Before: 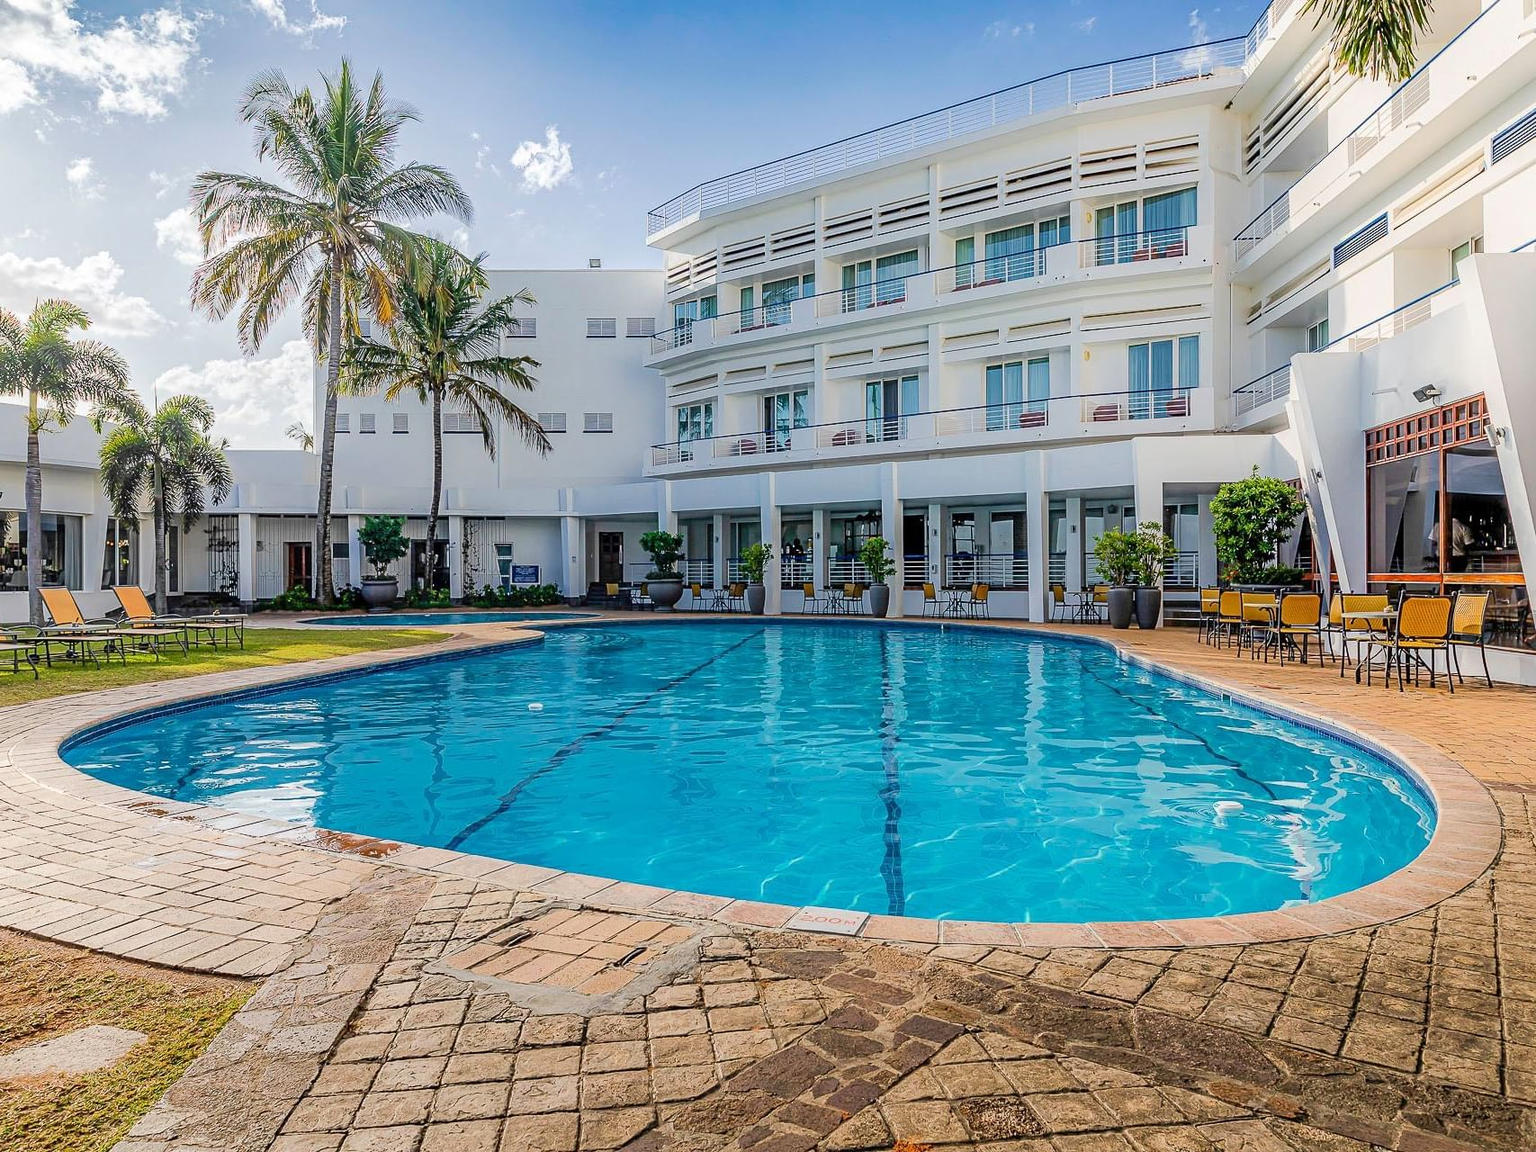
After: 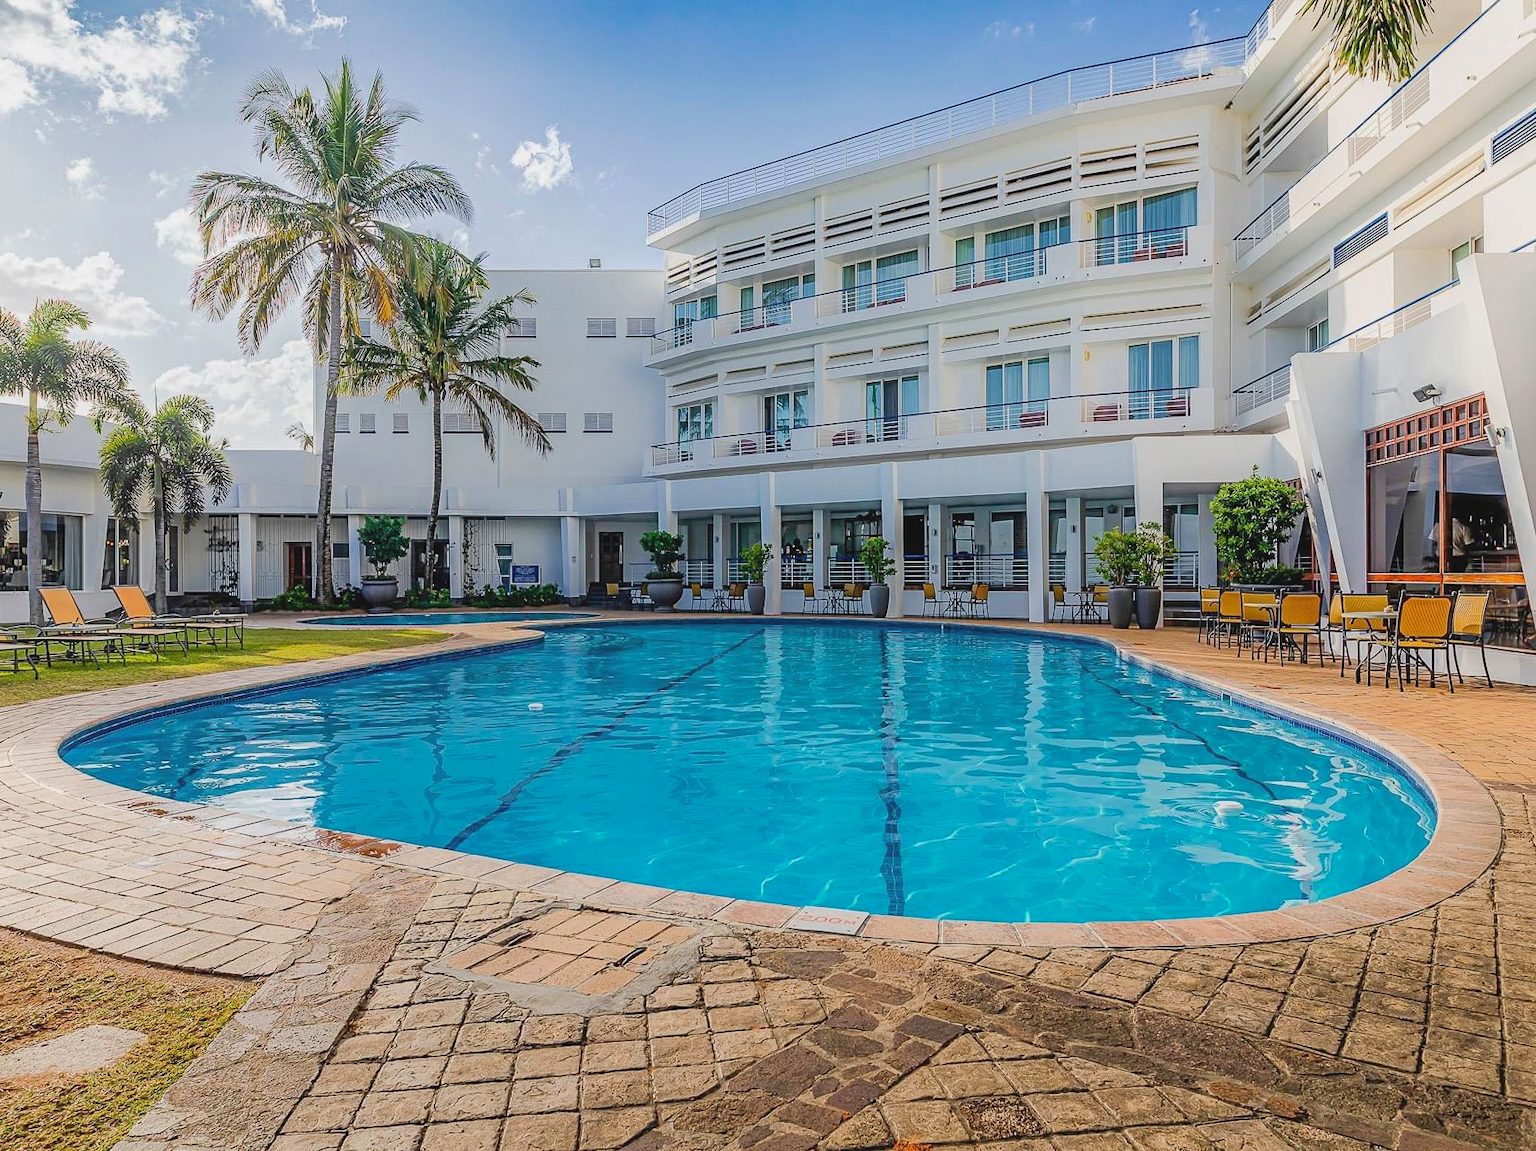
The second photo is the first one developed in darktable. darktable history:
contrast brightness saturation: contrast -0.106
